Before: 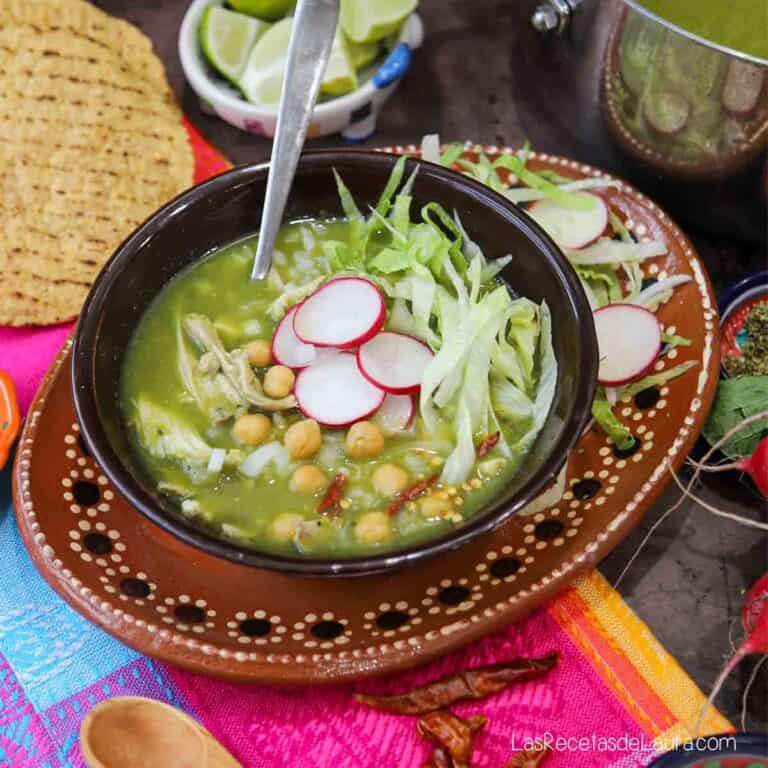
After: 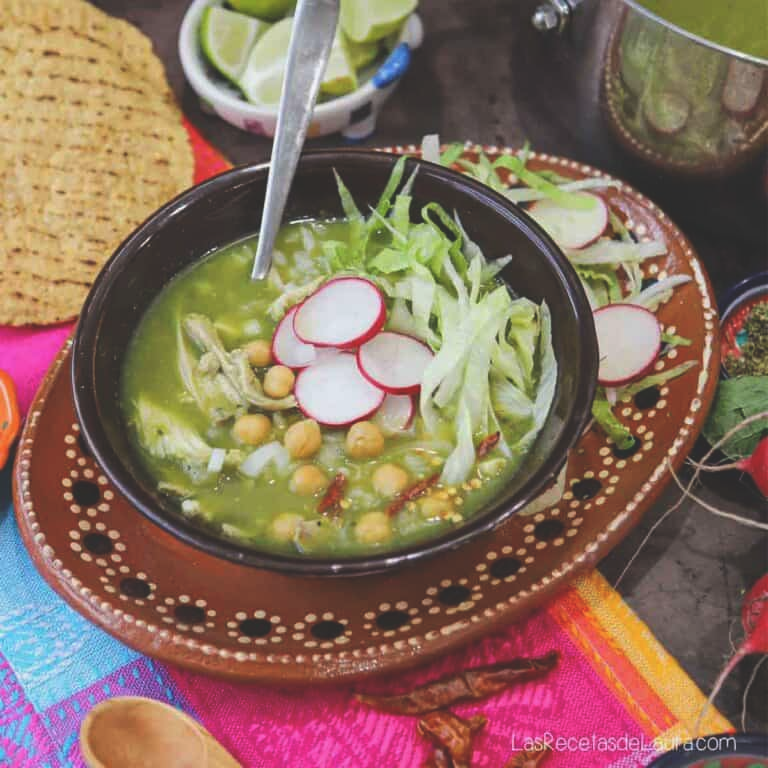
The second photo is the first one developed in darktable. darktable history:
exposure: black level correction -0.026, exposure -0.119 EV, compensate exposure bias true, compensate highlight preservation false
